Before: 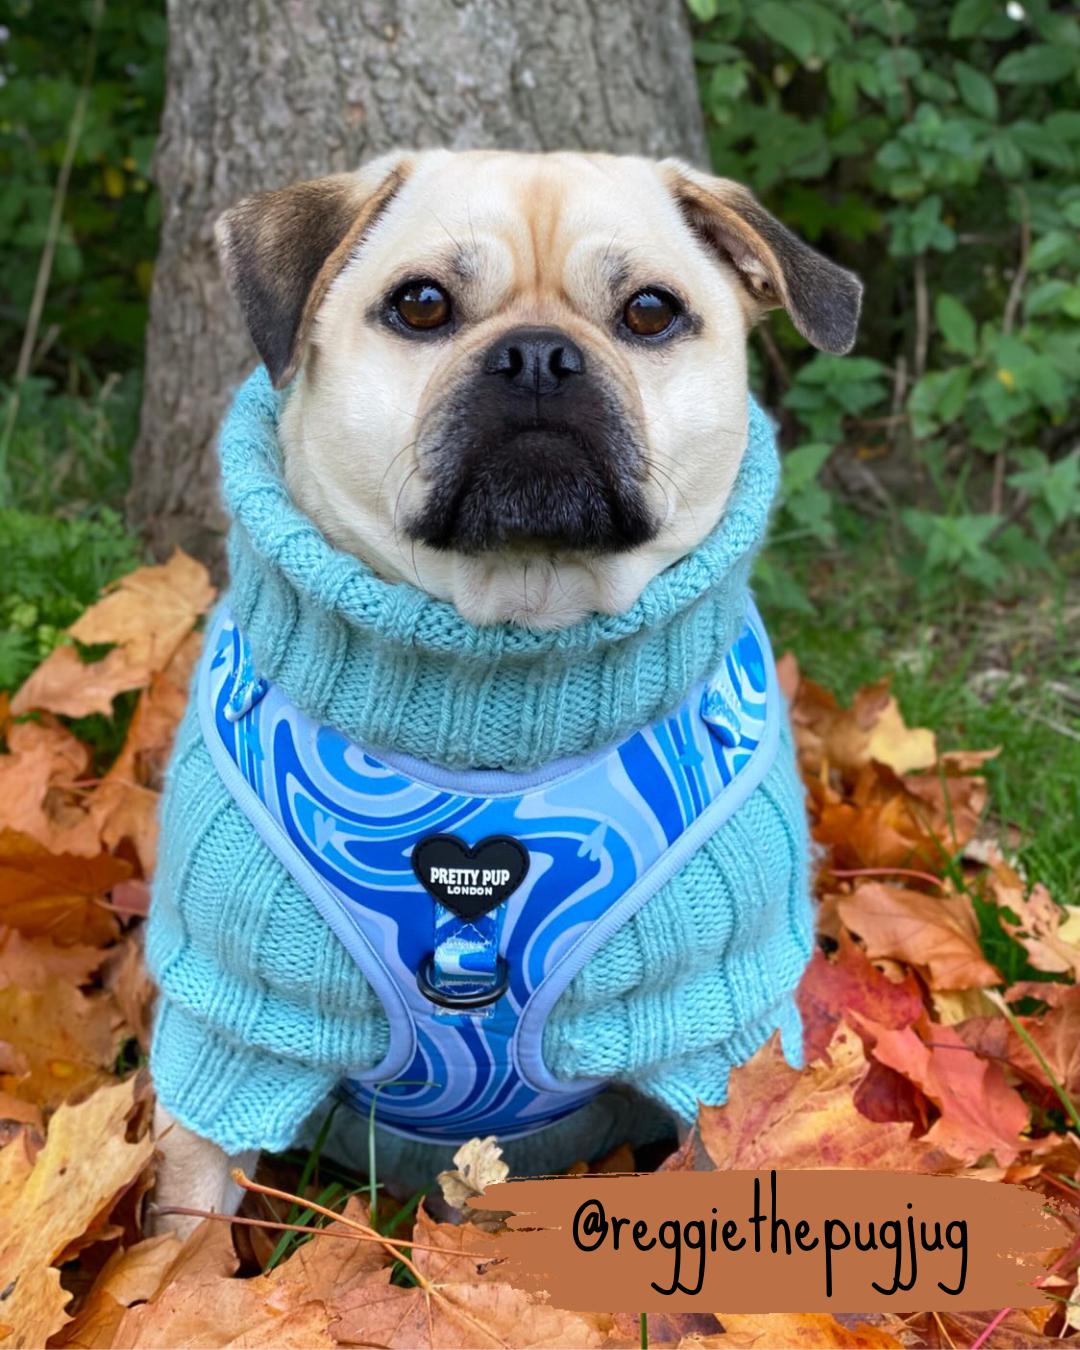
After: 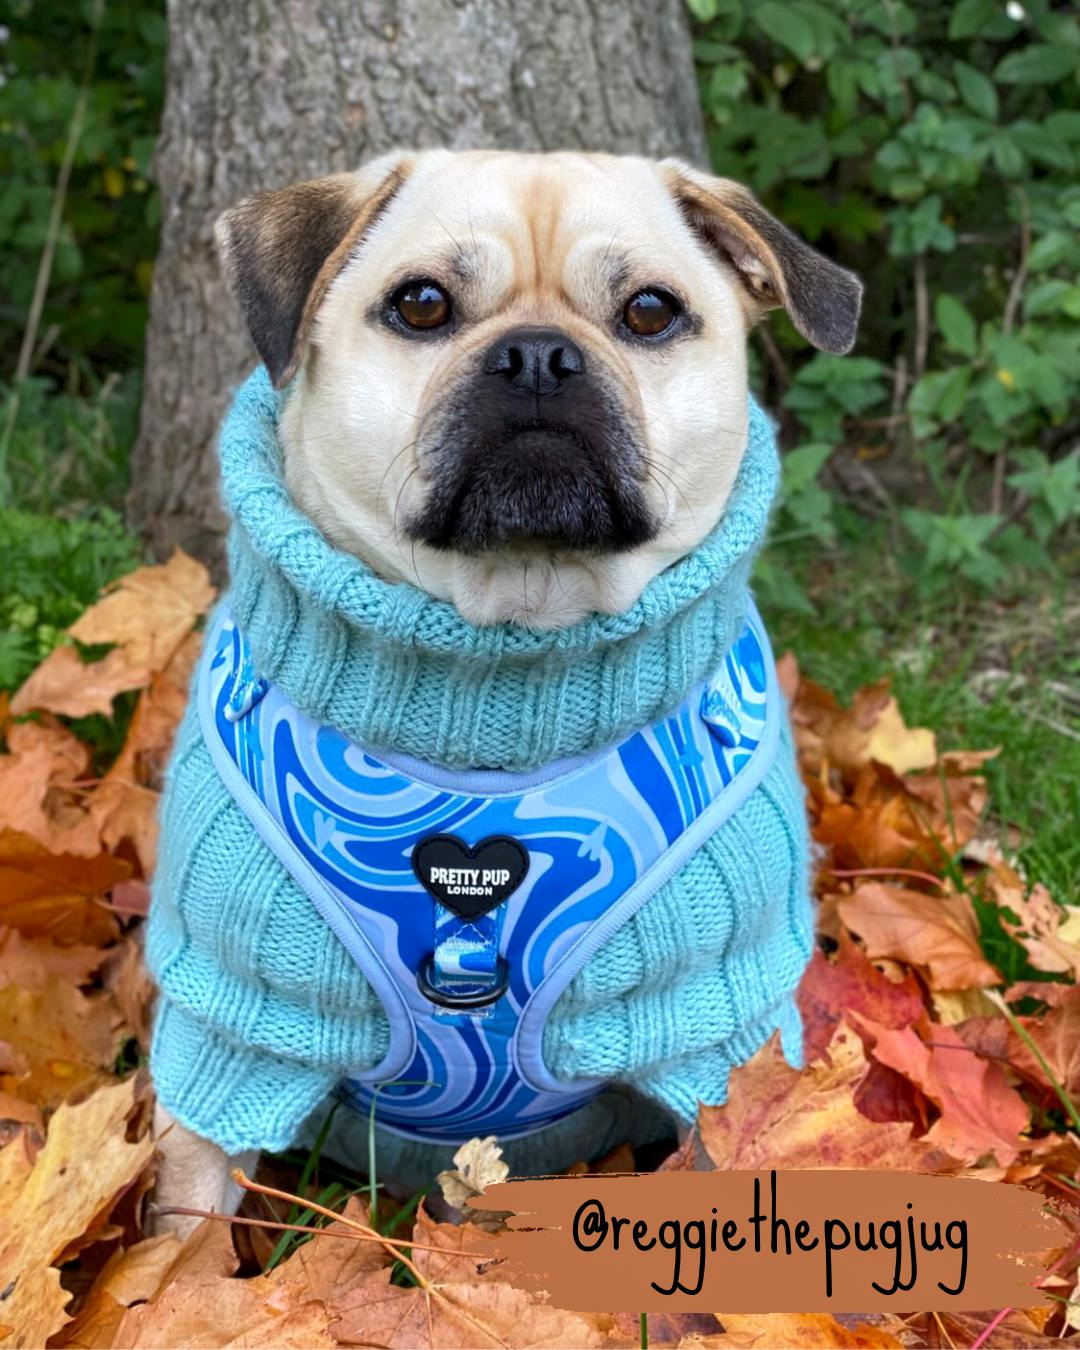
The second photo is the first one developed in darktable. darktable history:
local contrast: highlights 102%, shadows 98%, detail 120%, midtone range 0.2
